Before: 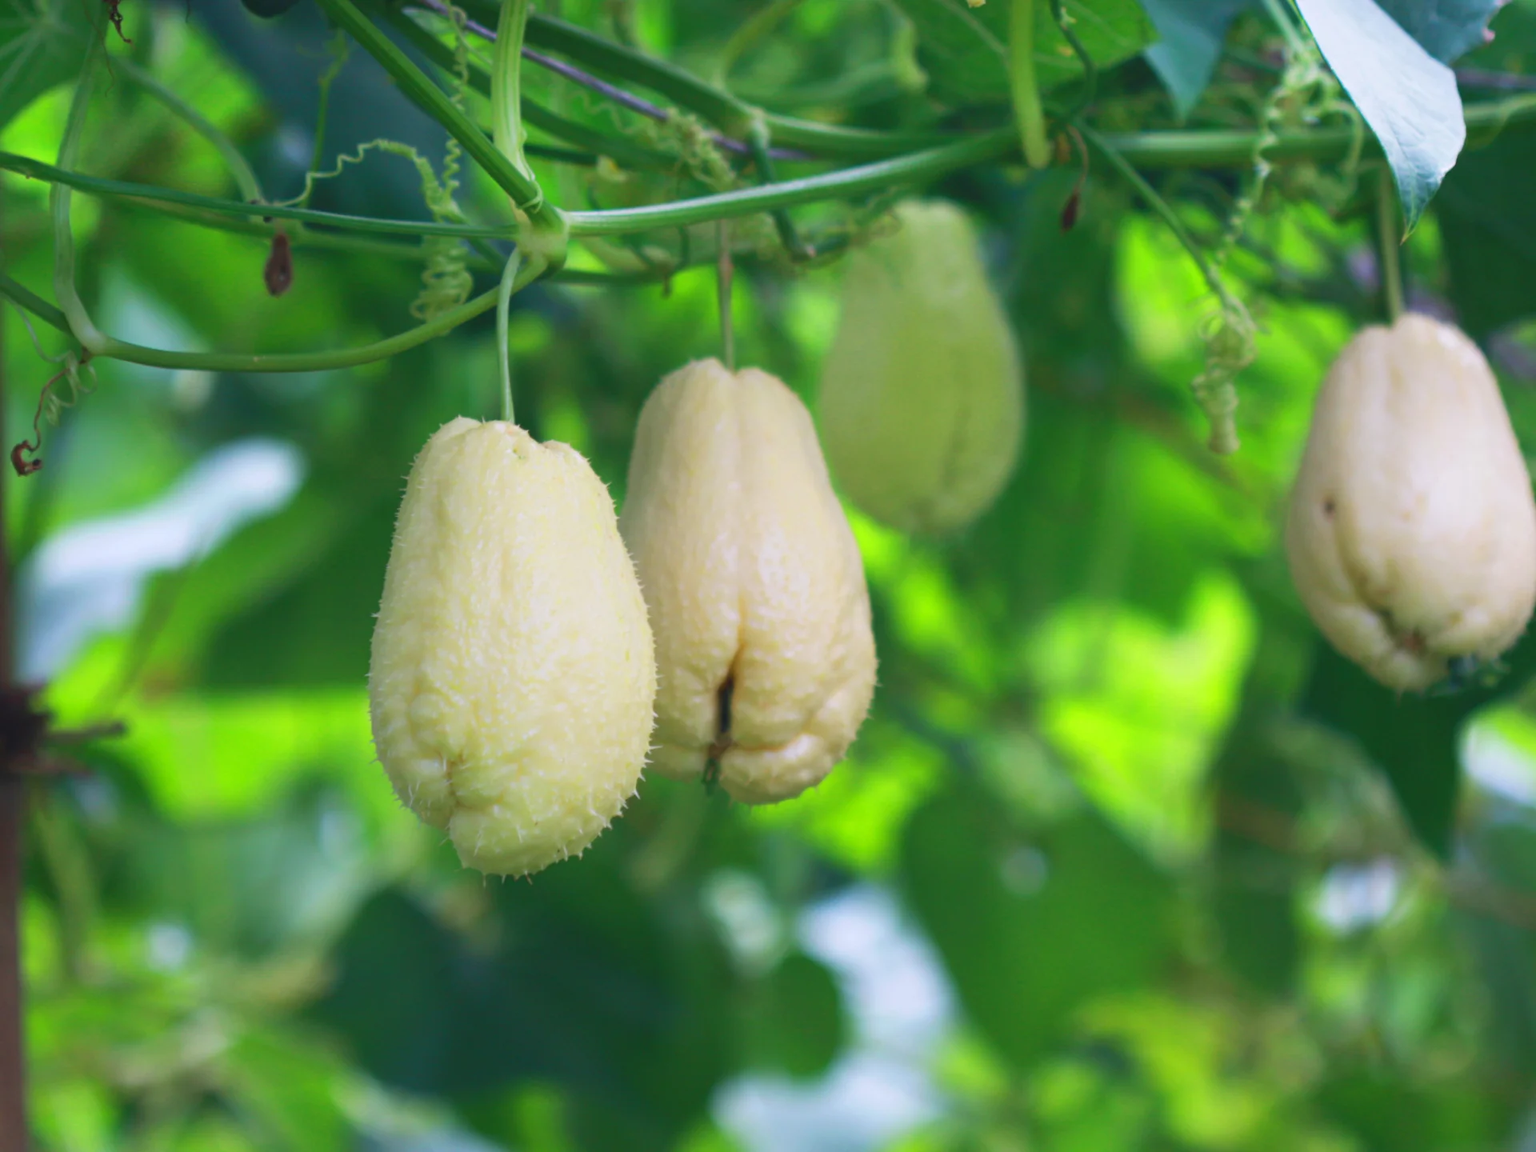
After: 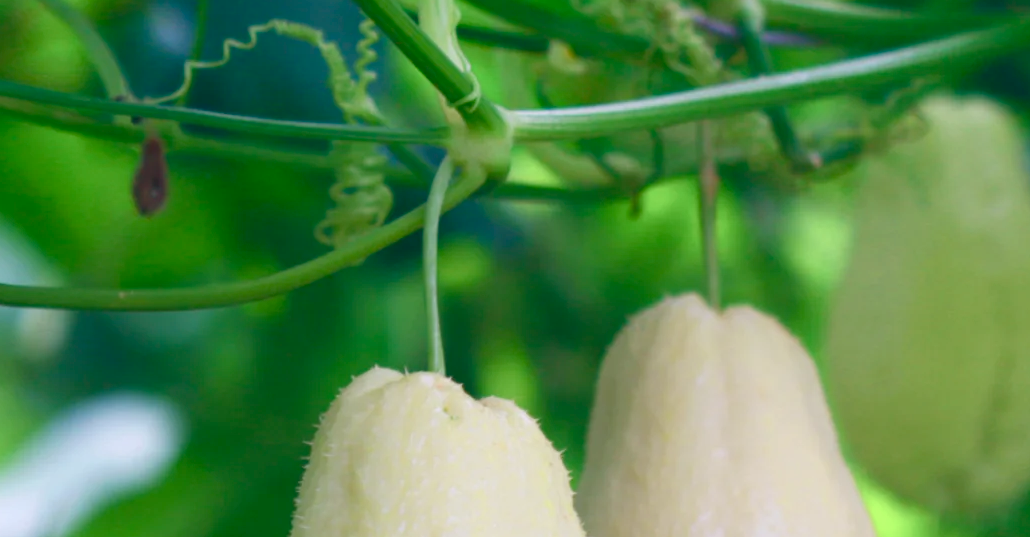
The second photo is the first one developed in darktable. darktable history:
color balance rgb: global offset › chroma 0.064%, global offset › hue 253.29°, perceptual saturation grading › global saturation 20%, perceptual saturation grading › highlights -49.927%, perceptual saturation grading › shadows 24.658%, global vibrance 20%
crop: left 10.355%, top 10.709%, right 35.966%, bottom 51.936%
